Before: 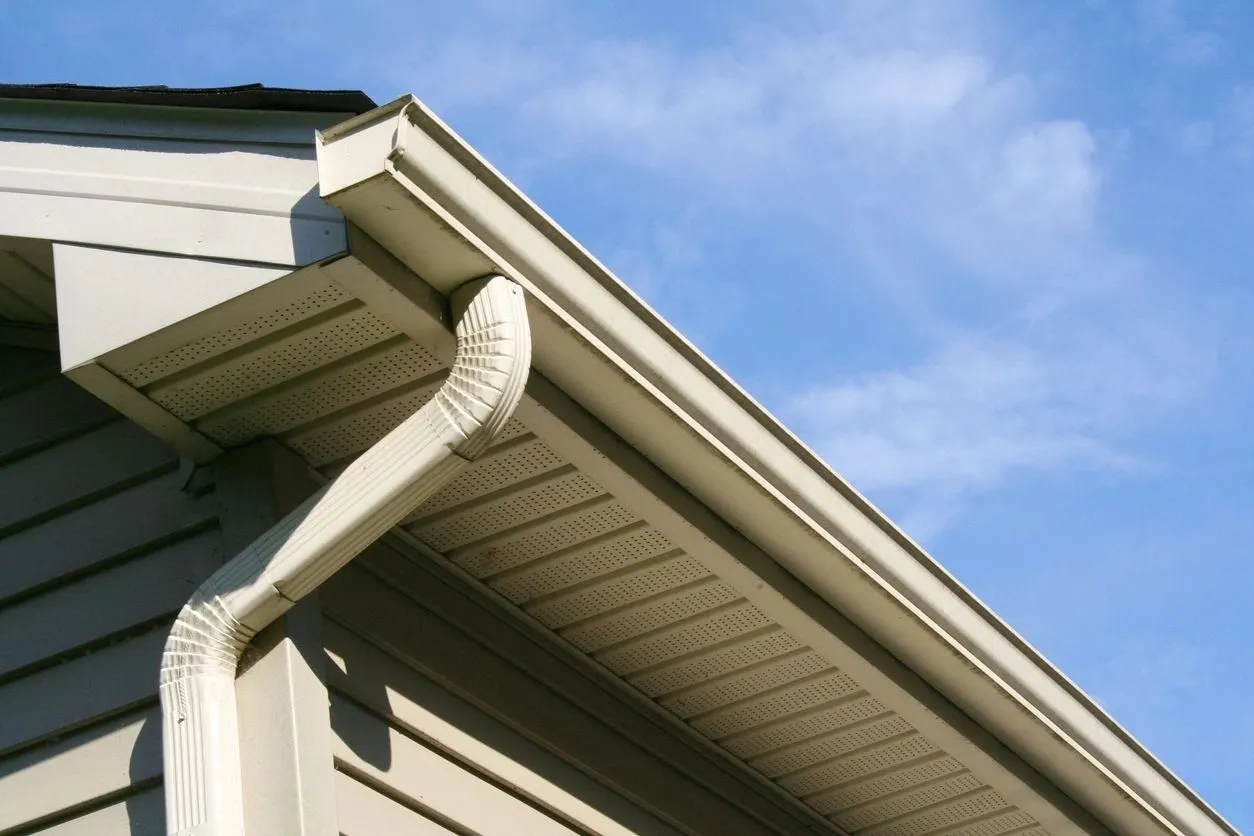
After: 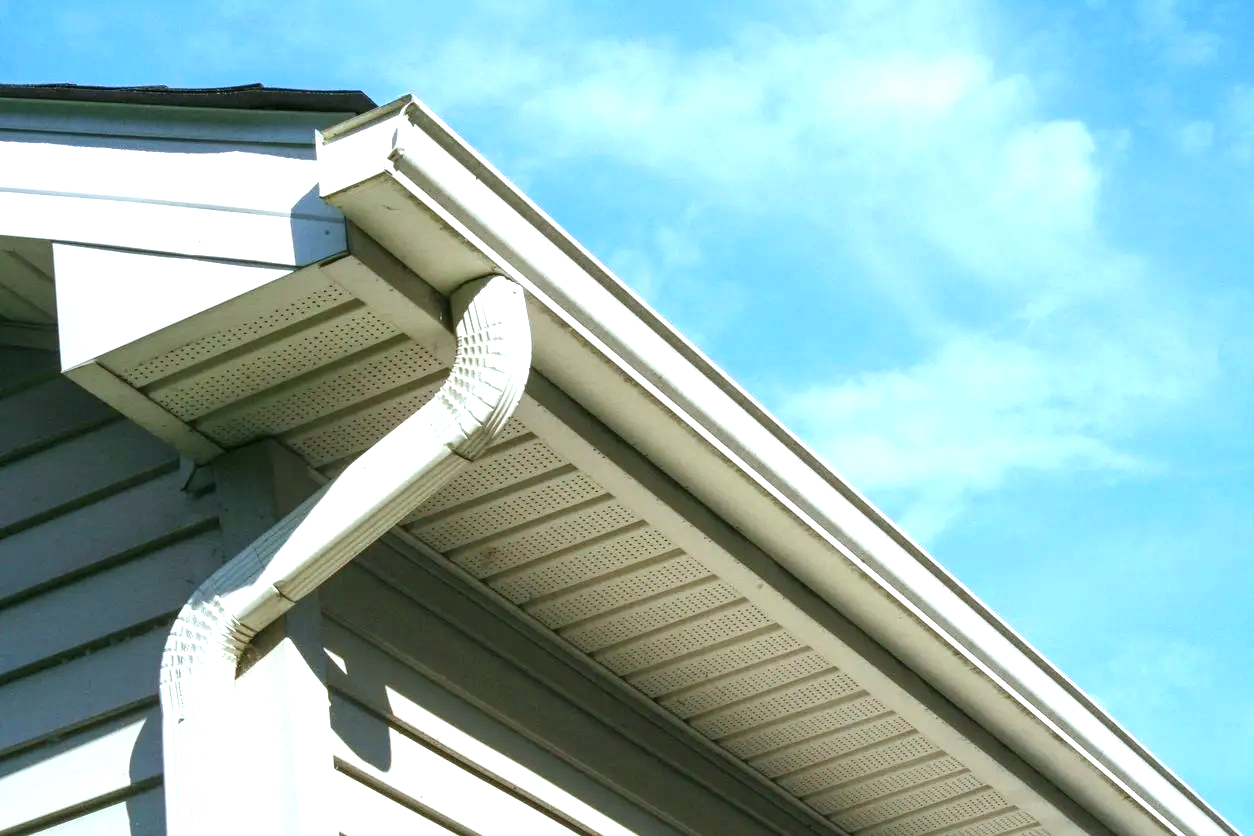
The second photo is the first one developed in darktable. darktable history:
exposure: exposure 0.935 EV, compensate highlight preservation false
local contrast: on, module defaults
color calibration: illuminant F (fluorescent), F source F9 (Cool White Deluxe 4150 K) – high CRI, x 0.374, y 0.373, temperature 4158.34 K
